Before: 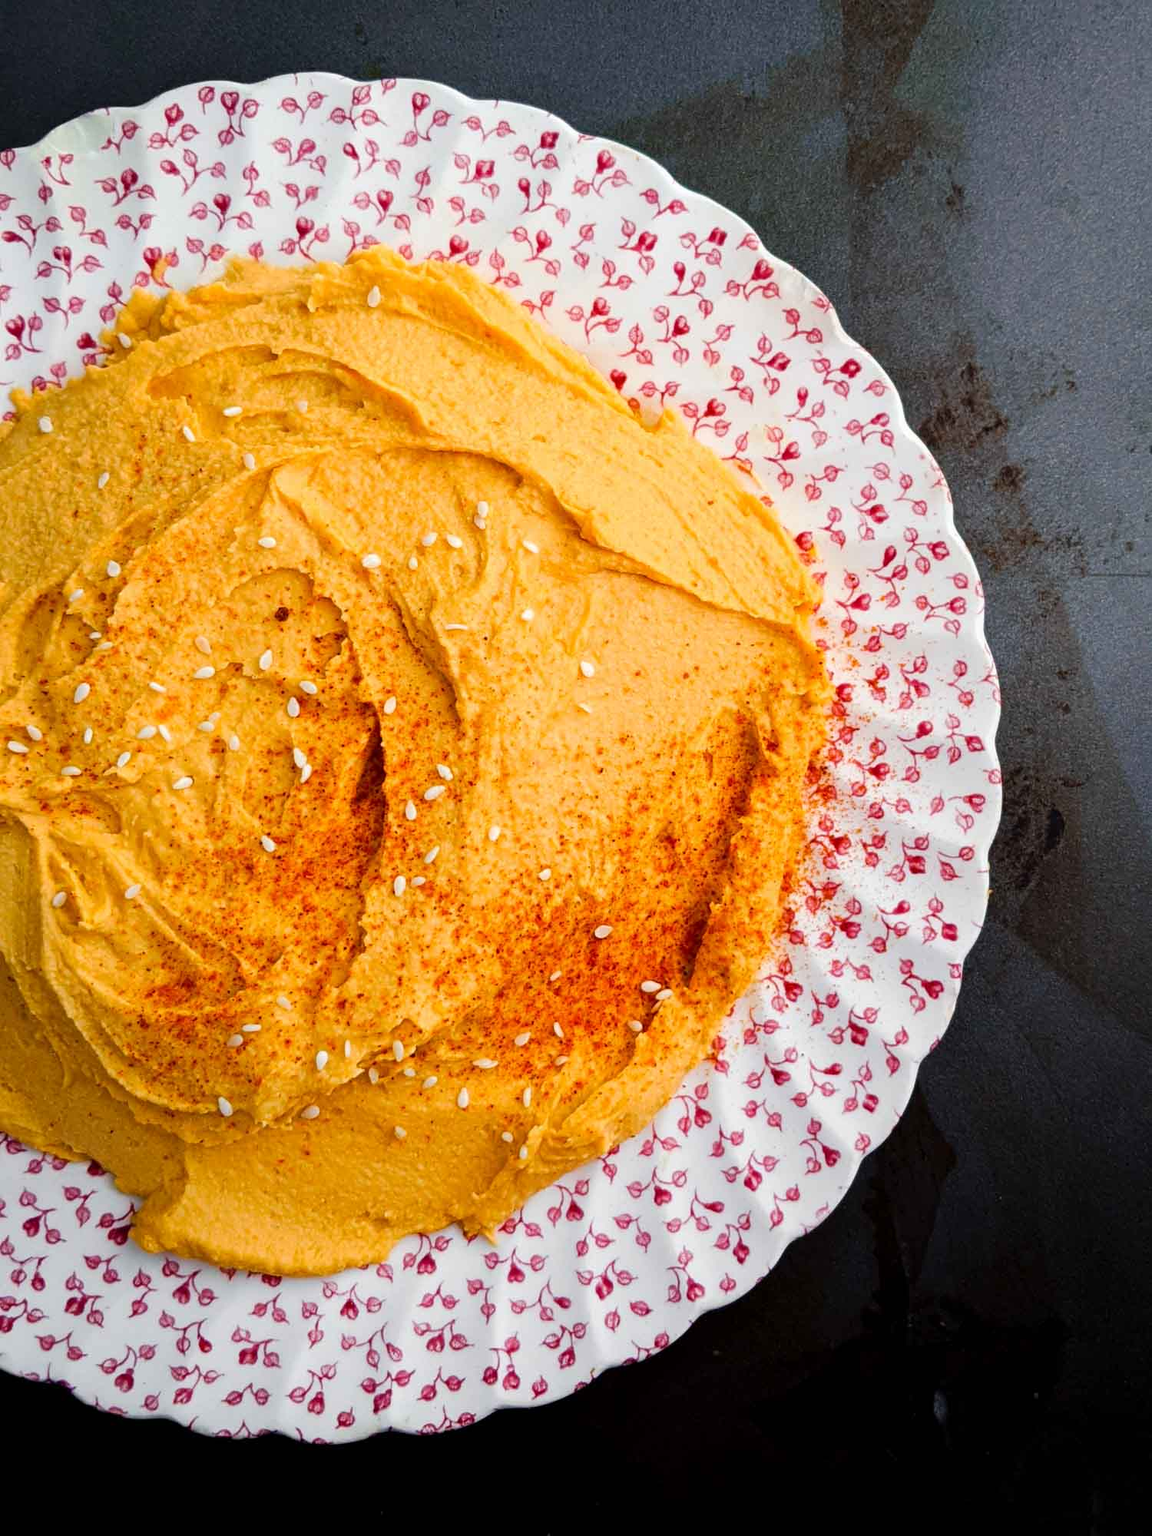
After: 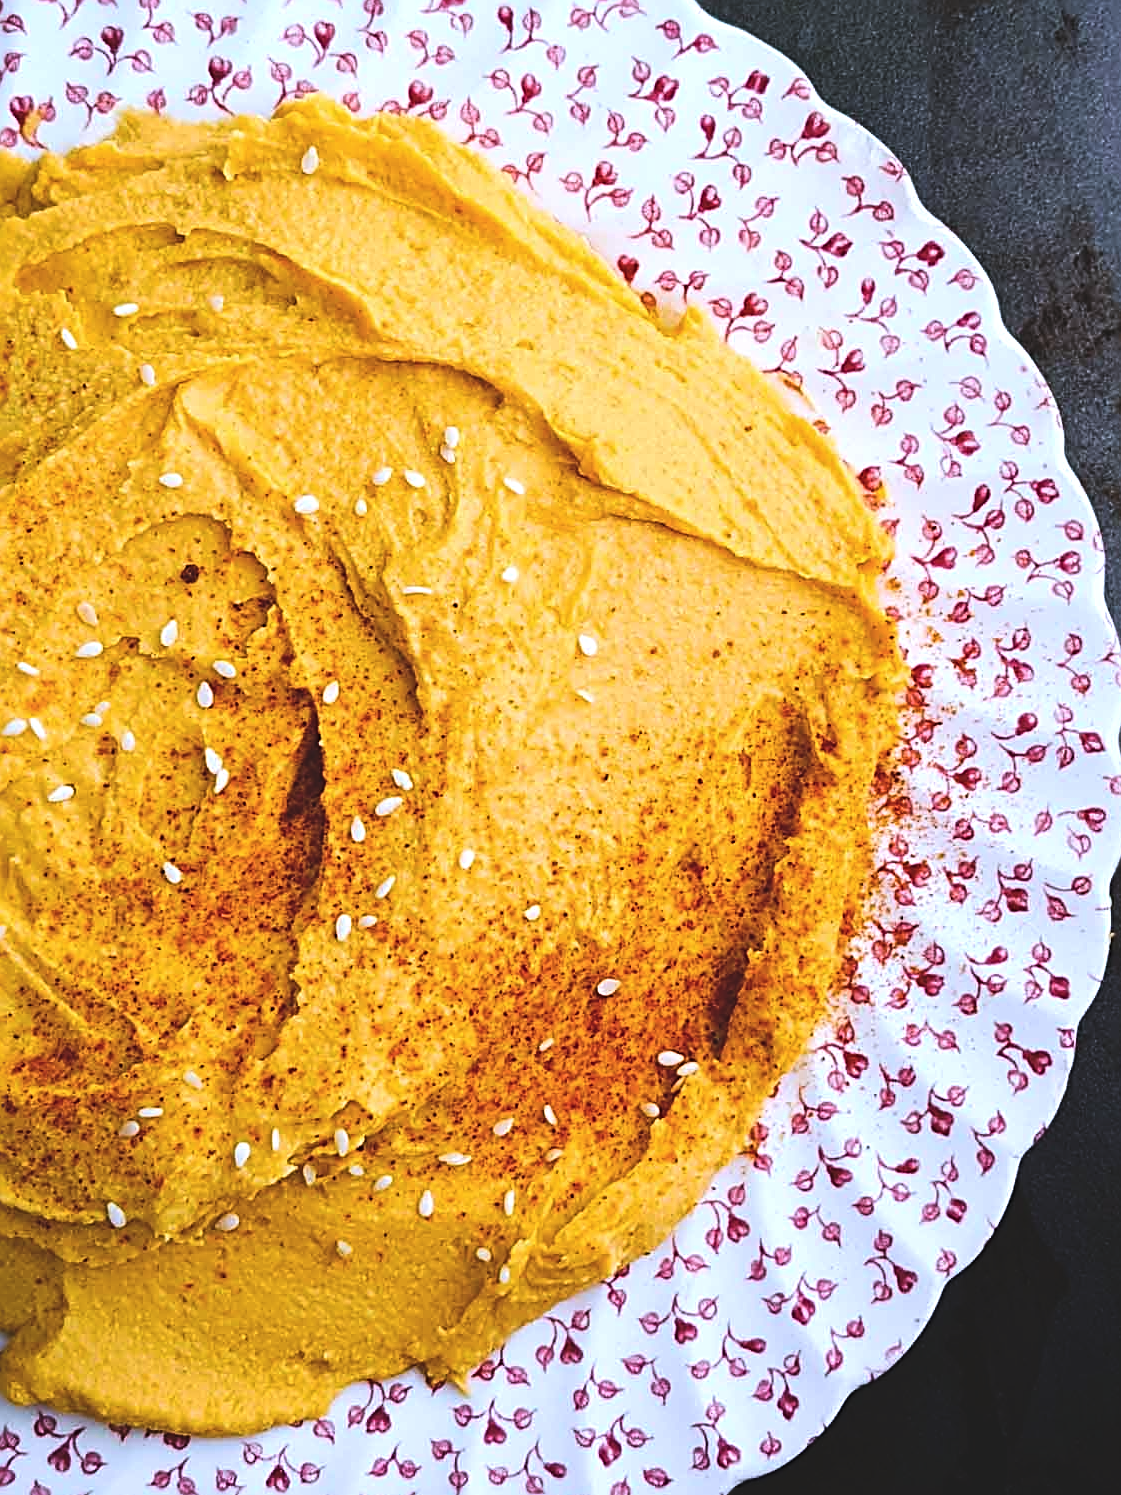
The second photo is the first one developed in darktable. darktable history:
crop and rotate: left 11.831%, top 11.346%, right 13.429%, bottom 13.899%
contrast brightness saturation: contrast 0.11, saturation -0.17
color balance rgb: perceptual saturation grading › global saturation 25%, global vibrance 20%
exposure: black level correction -0.036, exposure -0.497 EV, compensate highlight preservation false
white balance: red 0.948, green 1.02, blue 1.176
sharpen: radius 2.584, amount 0.688
tone equalizer: -8 EV -0.75 EV, -7 EV -0.7 EV, -6 EV -0.6 EV, -5 EV -0.4 EV, -3 EV 0.4 EV, -2 EV 0.6 EV, -1 EV 0.7 EV, +0 EV 0.75 EV, edges refinement/feathering 500, mask exposure compensation -1.57 EV, preserve details no
